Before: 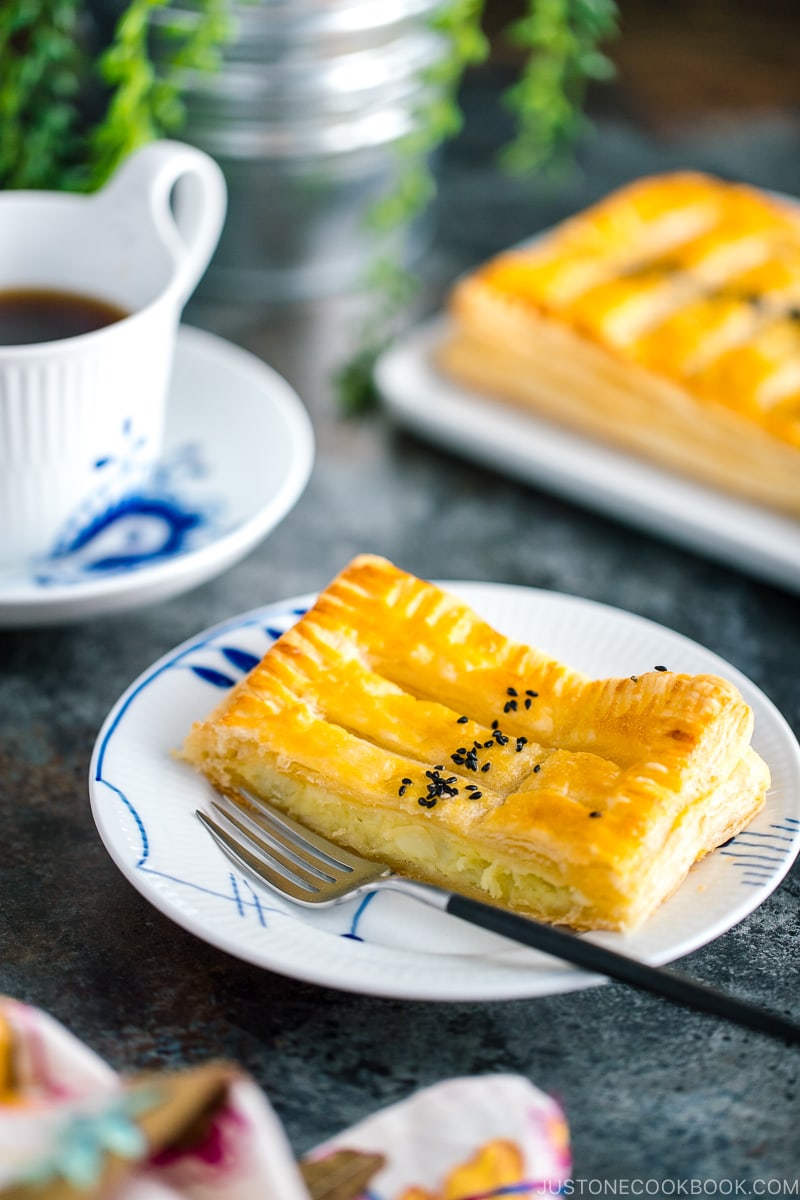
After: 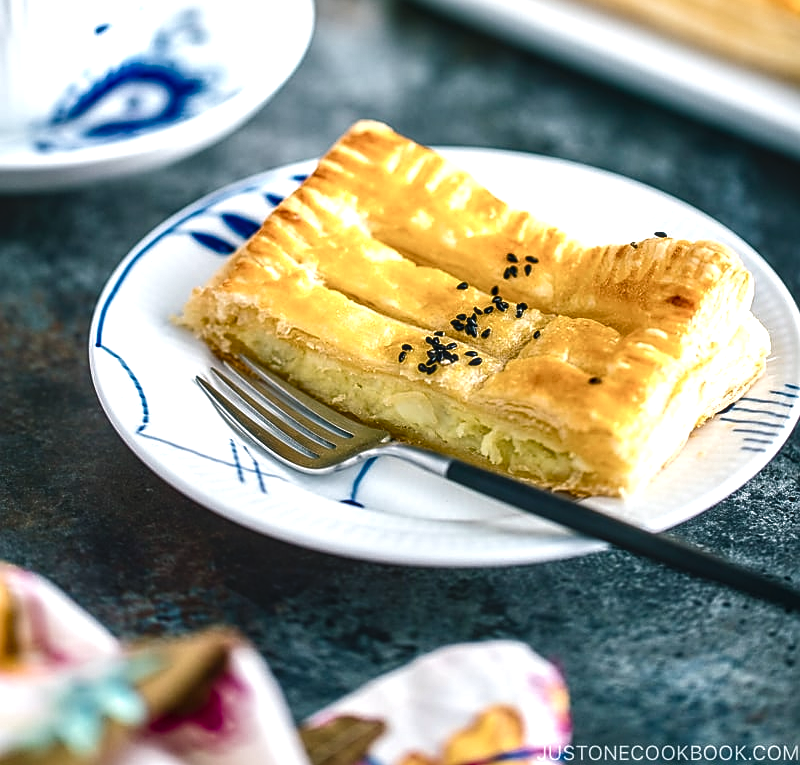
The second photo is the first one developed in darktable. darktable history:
local contrast: on, module defaults
crop and rotate: top 36.225%
shadows and highlights: shadows 31.94, highlights -33.14, soften with gaussian
velvia: strength 15.31%
sharpen: on, module defaults
color balance rgb: power › chroma 0.511%, power › hue 215.21°, global offset › luminance 0.483%, global offset › hue 171.13°, linear chroma grading › shadows -2.232%, linear chroma grading › highlights -13.965%, linear chroma grading › global chroma -9.847%, linear chroma grading › mid-tones -9.575%, perceptual saturation grading › global saturation 27.499%, perceptual saturation grading › highlights -28.605%, perceptual saturation grading › mid-tones 15.692%, perceptual saturation grading › shadows 34.049%, perceptual brilliance grading › highlights 14.193%, perceptual brilliance grading › shadows -18.875%, global vibrance 9.575%
